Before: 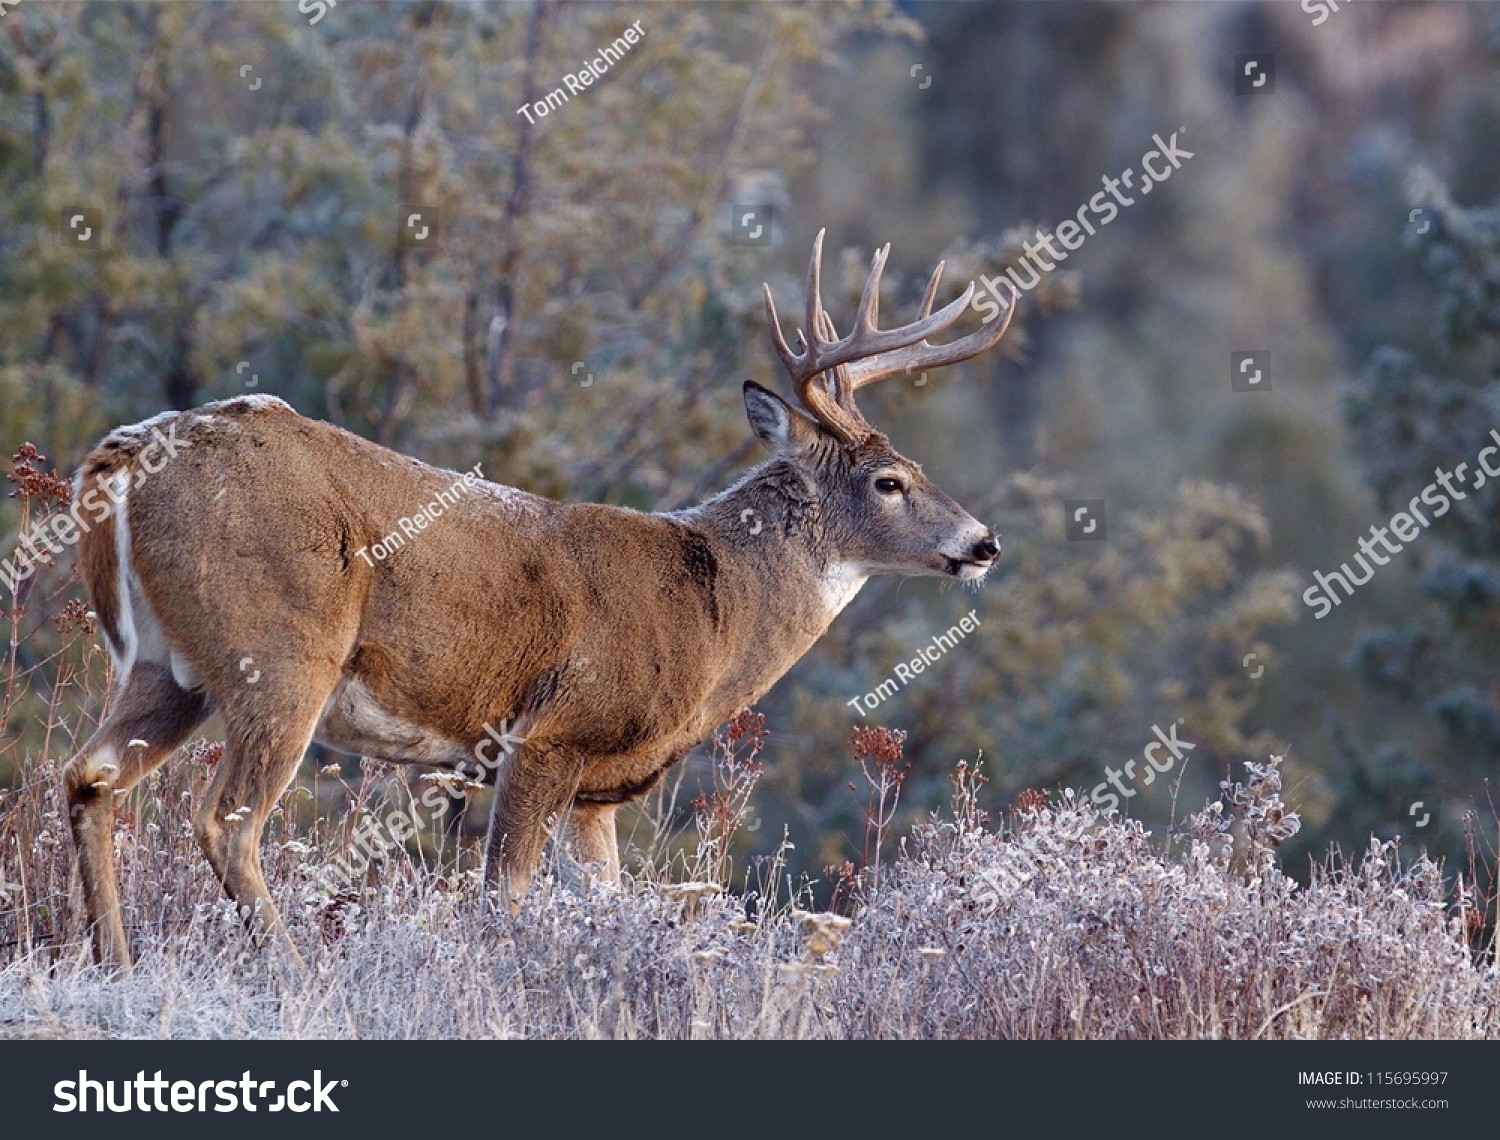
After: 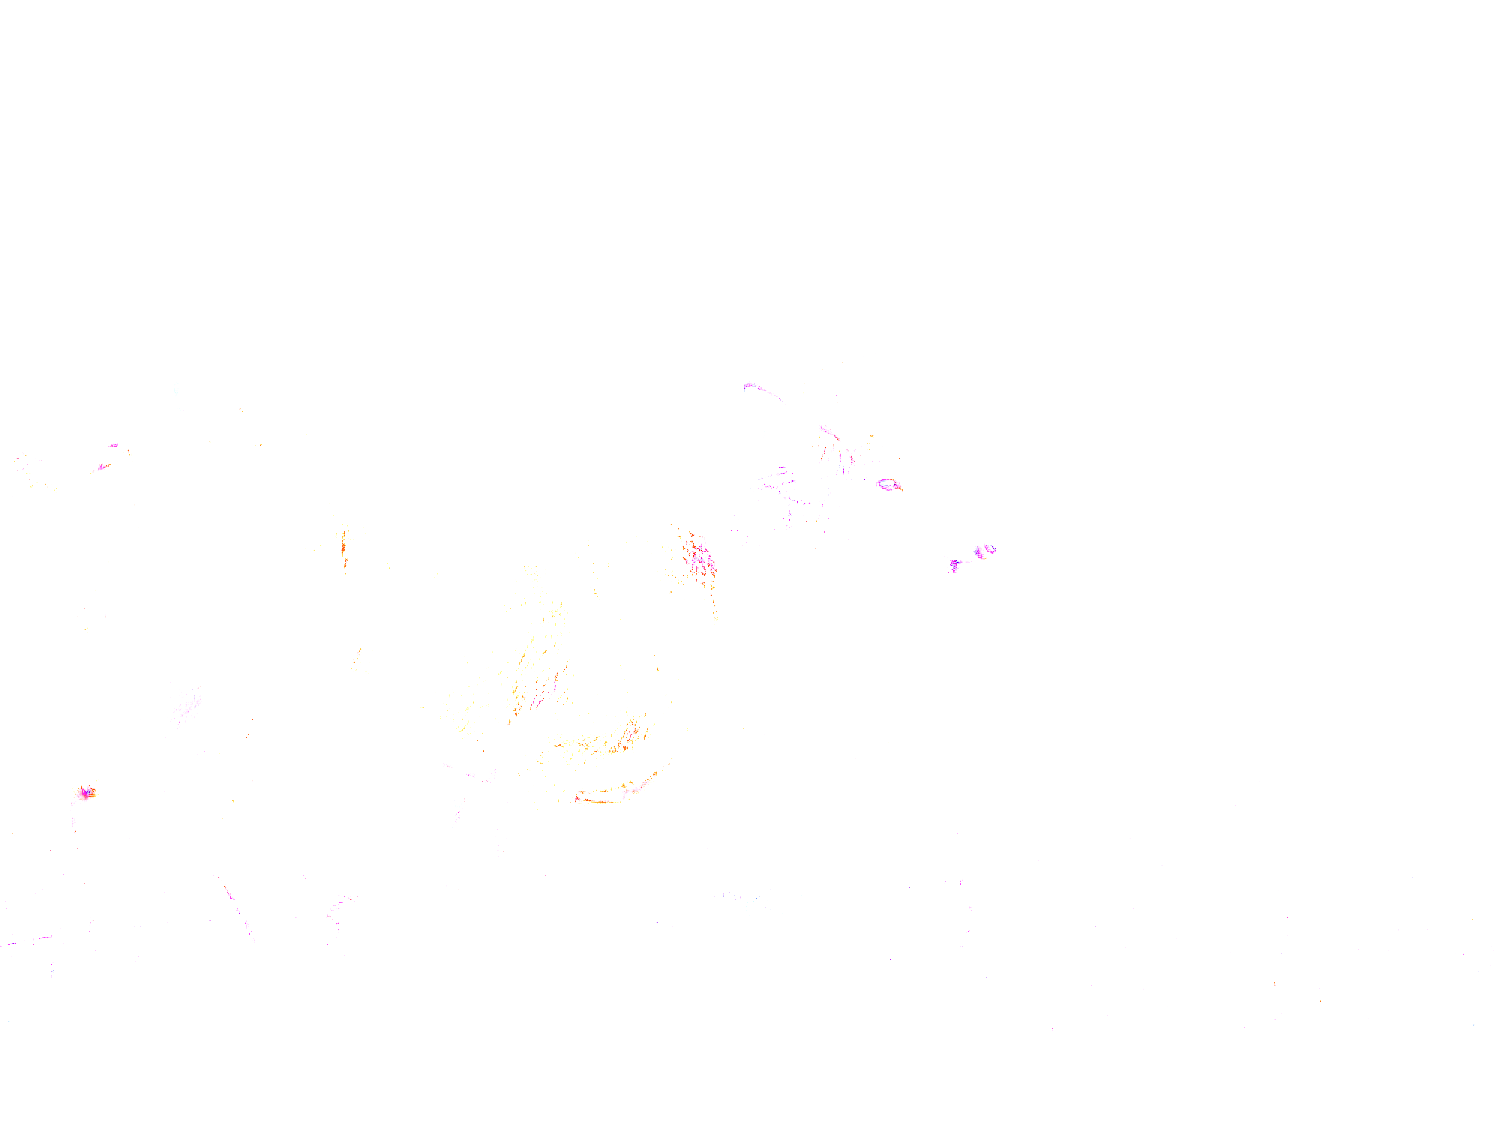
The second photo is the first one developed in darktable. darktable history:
tone curve: curves: ch0 [(0, 0.012) (0.052, 0.04) (0.107, 0.086) (0.269, 0.266) (0.471, 0.503) (0.731, 0.771) (0.921, 0.909) (0.999, 0.951)]; ch1 [(0, 0) (0.339, 0.298) (0.402, 0.363) (0.444, 0.415) (0.485, 0.469) (0.494, 0.493) (0.504, 0.501) (0.525, 0.534) (0.555, 0.593) (0.594, 0.648) (1, 1)]; ch2 [(0, 0) (0.48, 0.48) (0.504, 0.5) (0.535, 0.557) (0.581, 0.623) (0.649, 0.683) (0.824, 0.815) (1, 1)], preserve colors none
exposure: exposure 7.99 EV, compensate highlight preservation false
shadows and highlights: shadows 43.21, highlights 6.8
tone equalizer: -7 EV 0.162 EV, -6 EV 0.564 EV, -5 EV 1.18 EV, -4 EV 1.32 EV, -3 EV 1.13 EV, -2 EV 0.6 EV, -1 EV 0.158 EV, edges refinement/feathering 500, mask exposure compensation -1.57 EV, preserve details no
color correction: highlights a* -4.05, highlights b* -10.76
